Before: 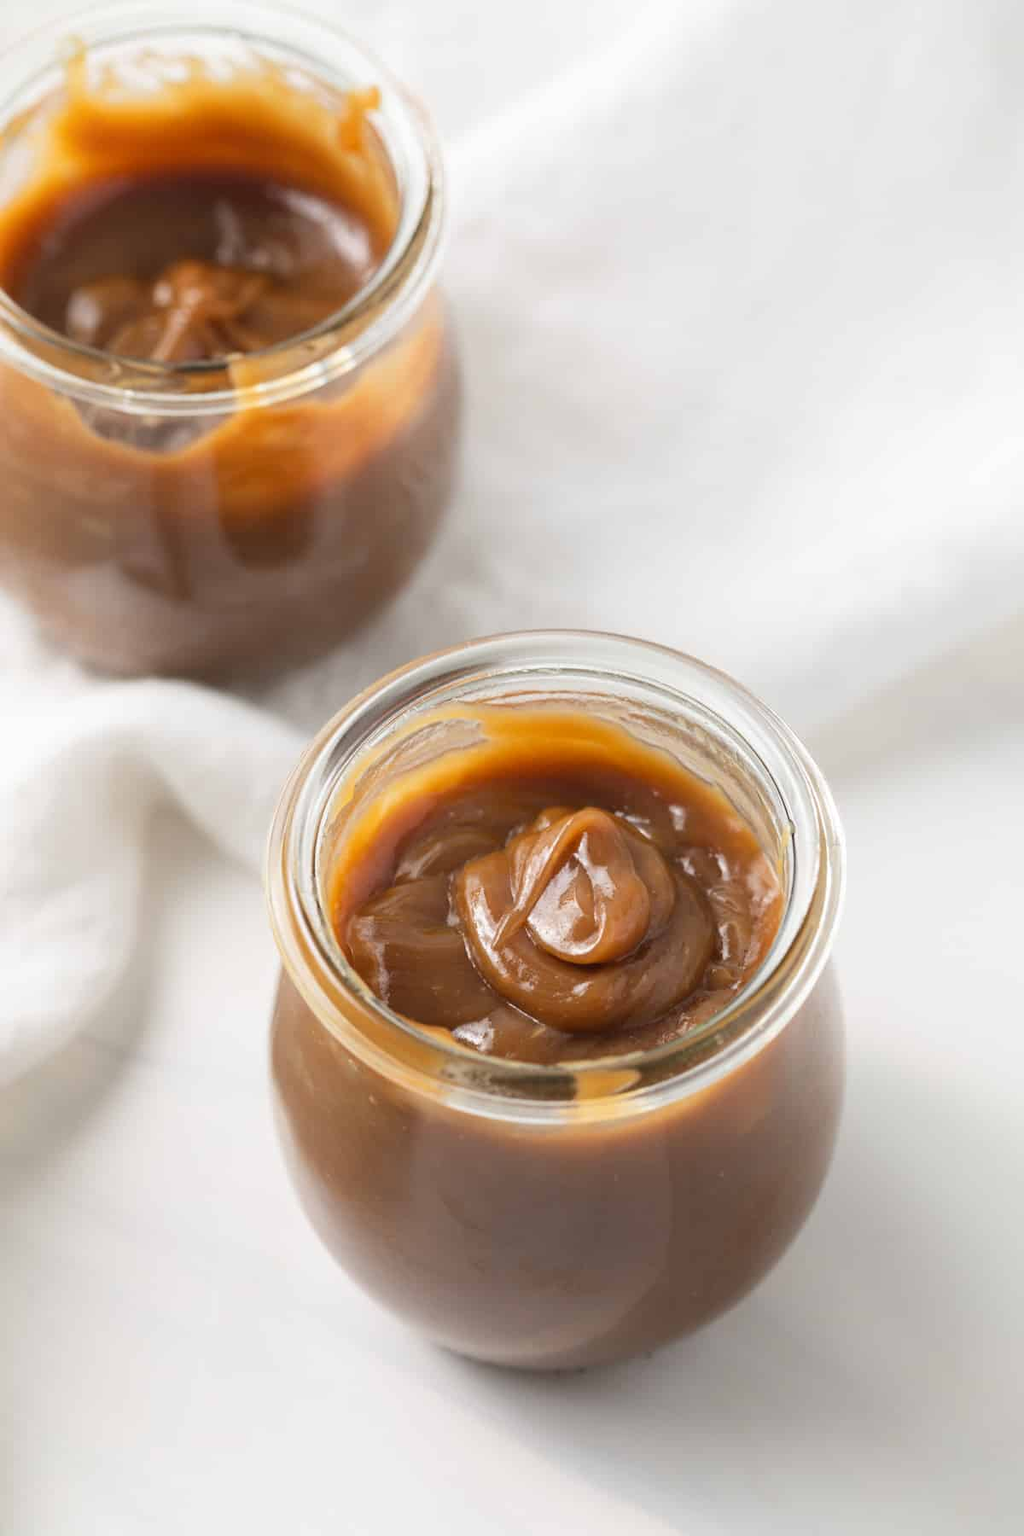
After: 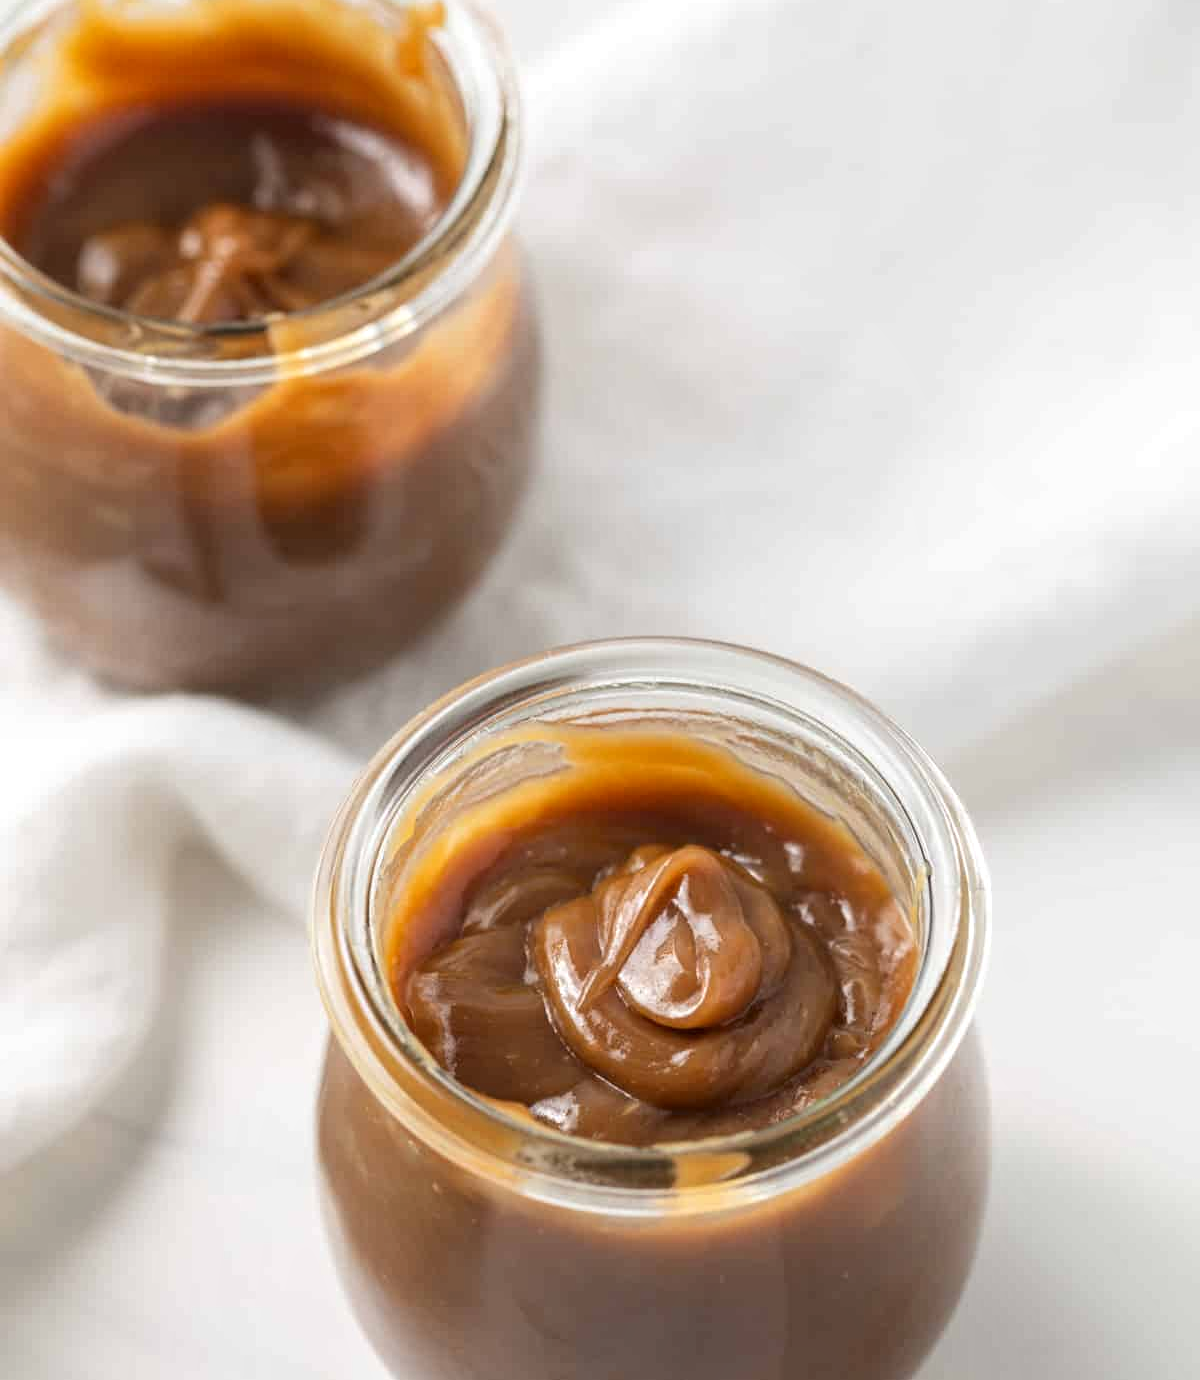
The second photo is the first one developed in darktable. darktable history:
crop: top 5.667%, bottom 17.637%
local contrast: on, module defaults
